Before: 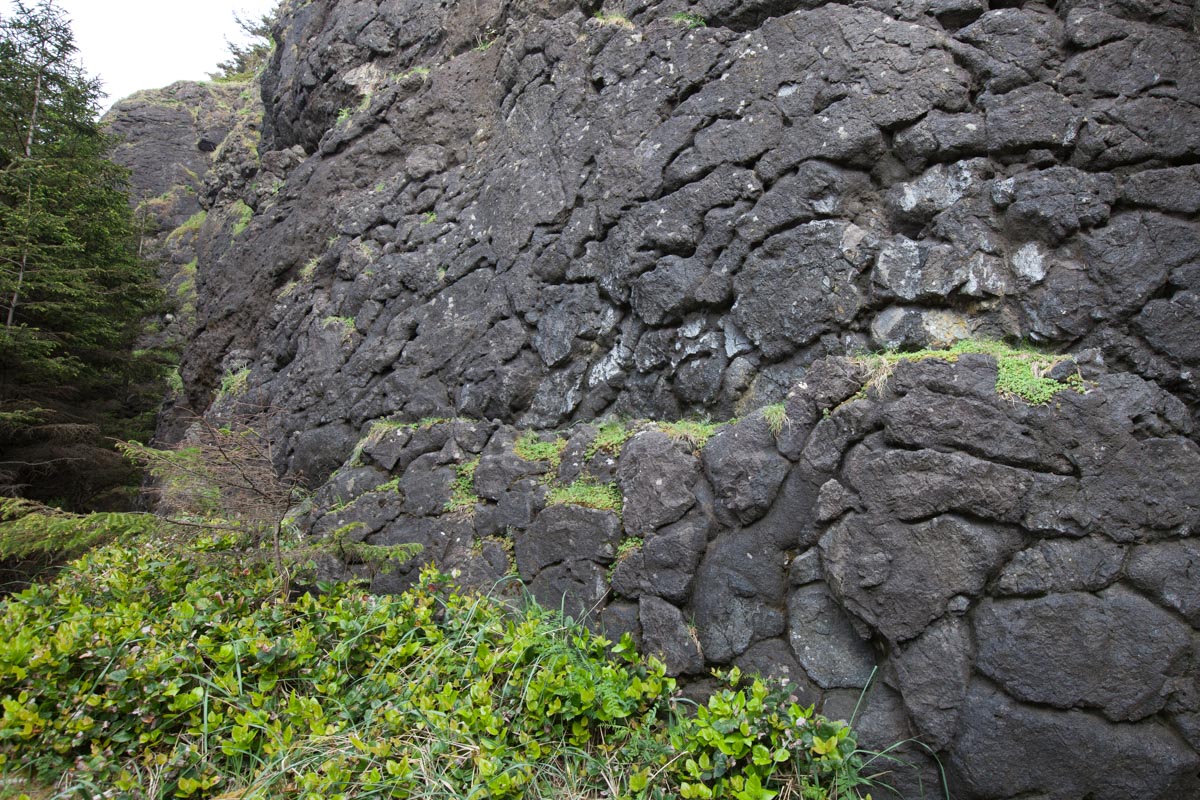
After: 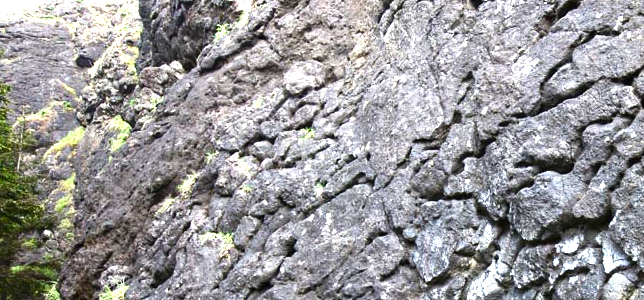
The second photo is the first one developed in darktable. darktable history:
crop: left 10.187%, top 10.545%, right 36.121%, bottom 51.936%
tone equalizer: -8 EV -0.73 EV, -7 EV -0.68 EV, -6 EV -0.637 EV, -5 EV -0.412 EV, -3 EV 0.4 EV, -2 EV 0.6 EV, -1 EV 0.681 EV, +0 EV 0.76 EV, edges refinement/feathering 500, mask exposure compensation -1.57 EV, preserve details no
color balance rgb: perceptual saturation grading › global saturation 20%, perceptual saturation grading › highlights -25.471%, perceptual saturation grading › shadows 50.135%, perceptual brilliance grading › global brilliance 17.257%
exposure: black level correction 0, exposure 0.499 EV, compensate exposure bias true, compensate highlight preservation false
